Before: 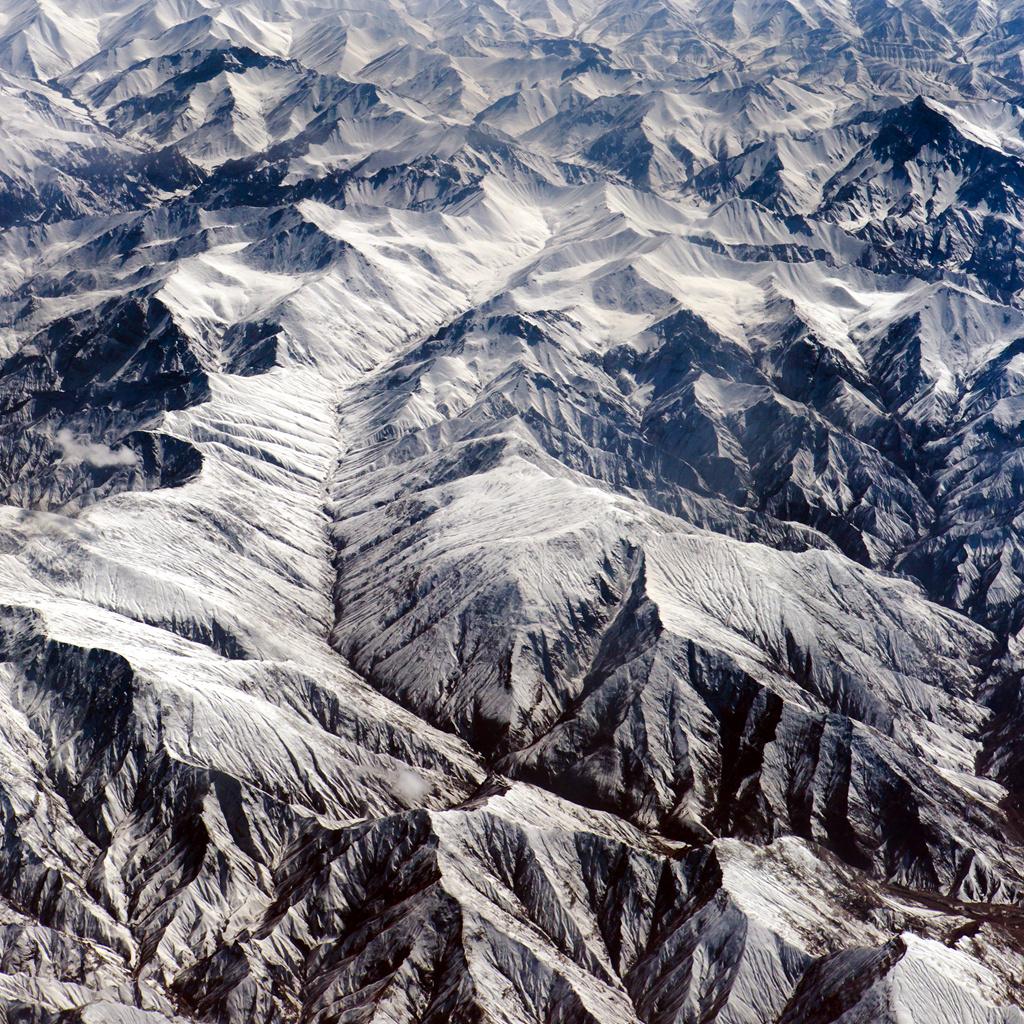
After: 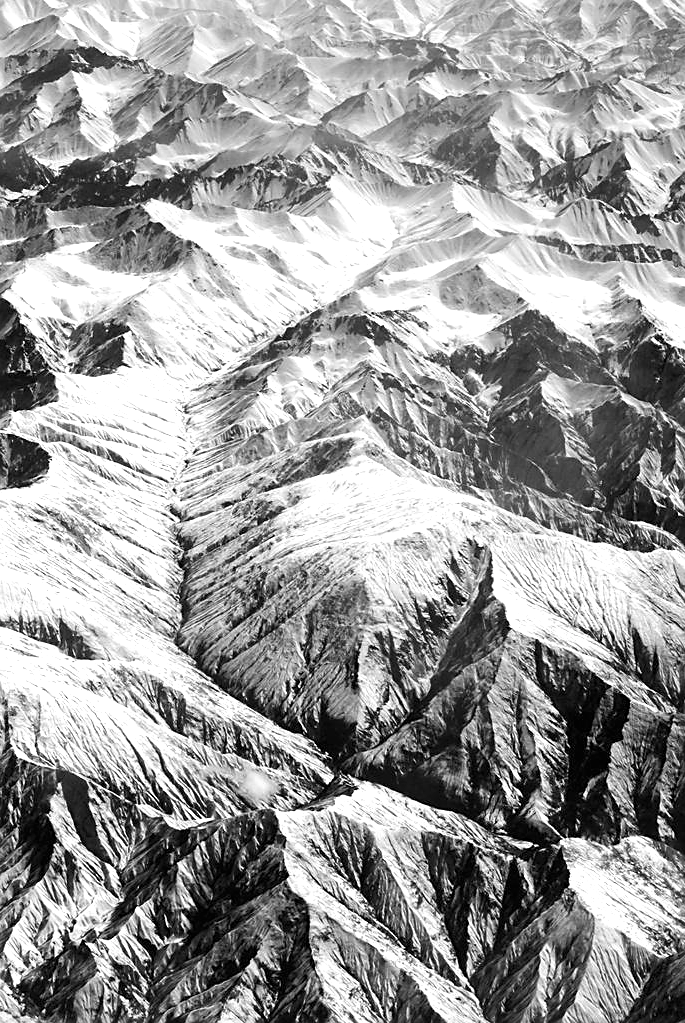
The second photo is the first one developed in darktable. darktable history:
sharpen: radius 1.894, amount 0.414, threshold 1.61
tone equalizer: -8 EV -0.549 EV
crop and rotate: left 14.977%, right 18.121%
exposure: exposure 0.662 EV, compensate exposure bias true, compensate highlight preservation false
color zones: curves: ch1 [(0, -0.014) (0.143, -0.013) (0.286, -0.013) (0.429, -0.016) (0.571, -0.019) (0.714, -0.015) (0.857, 0.002) (1, -0.014)]
color correction: highlights b* 0.002, saturation 0.831
